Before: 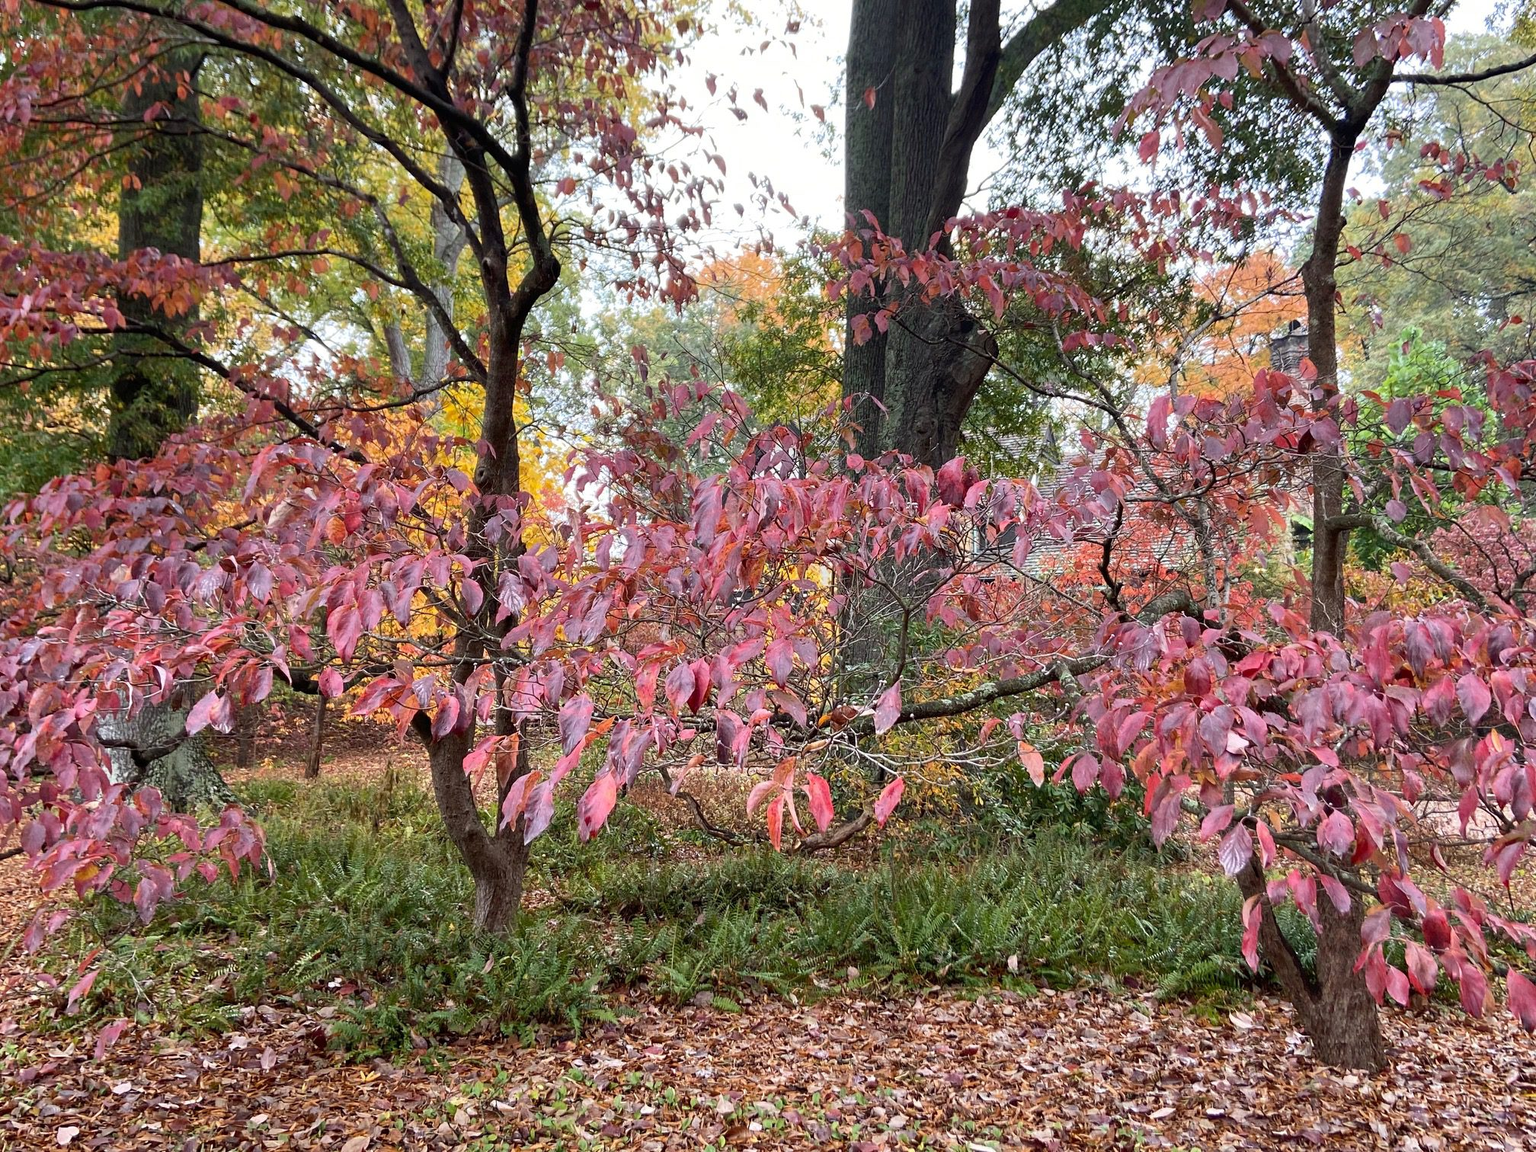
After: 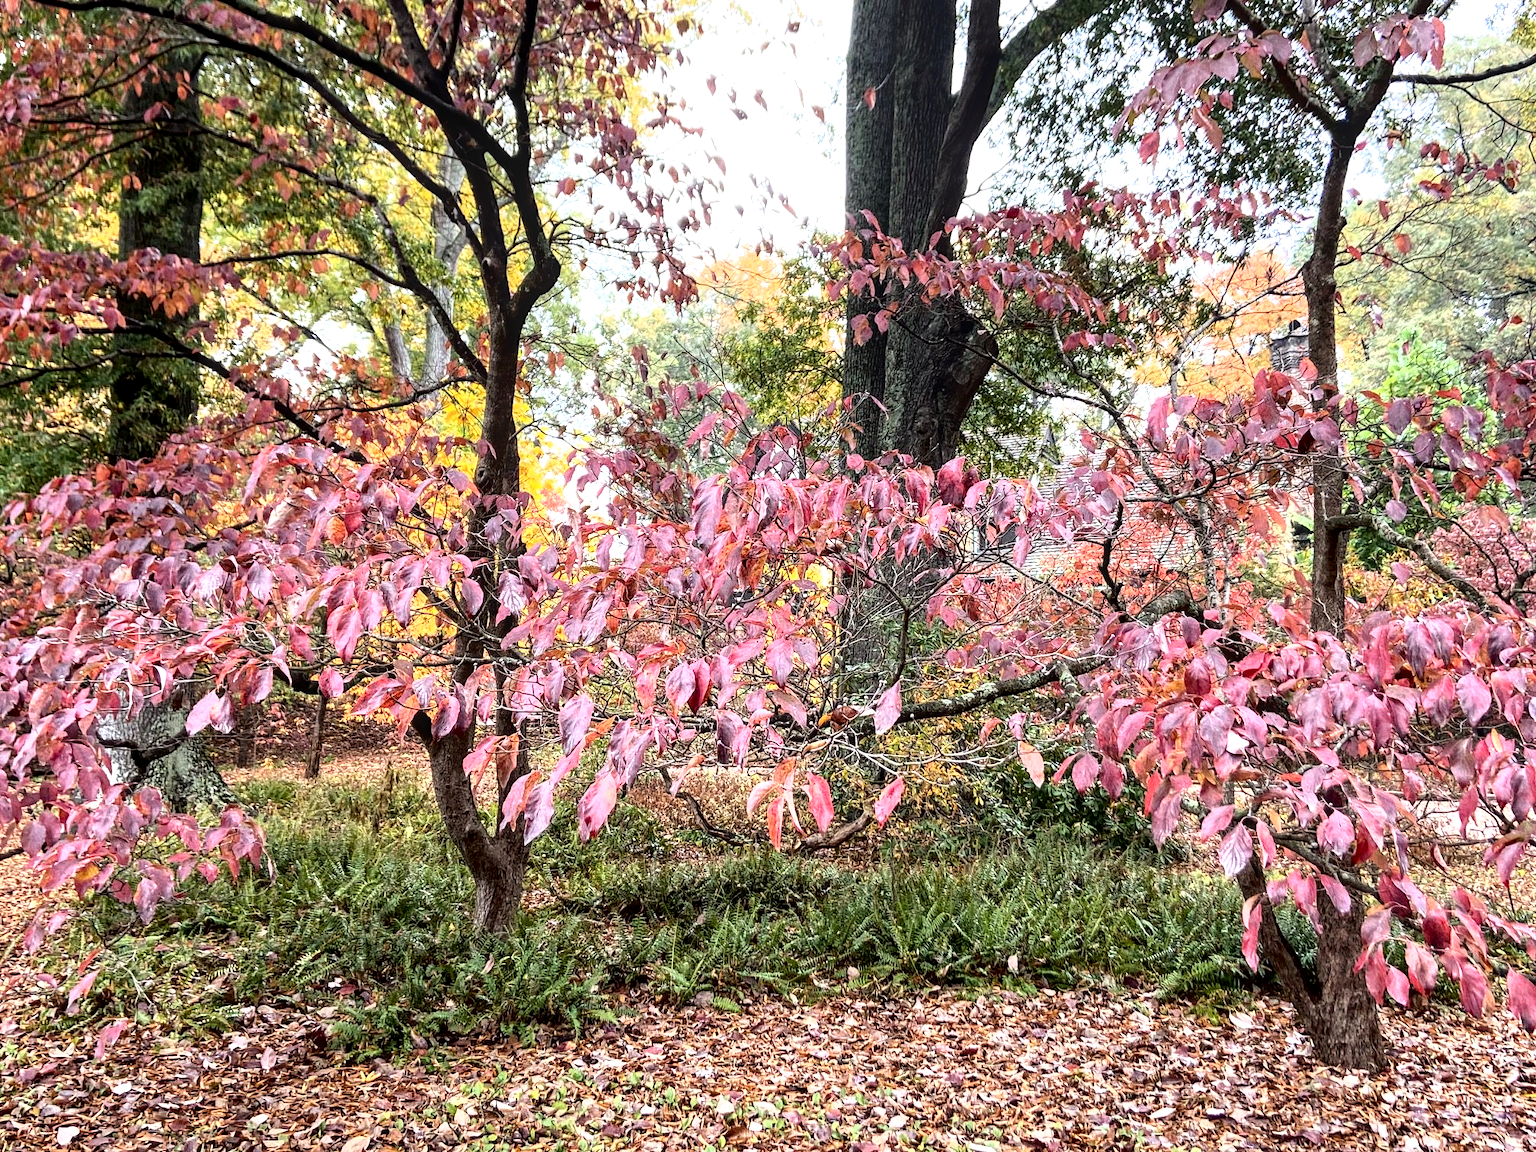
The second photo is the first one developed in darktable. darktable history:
tone equalizer: -8 EV -0.77 EV, -7 EV -0.692 EV, -6 EV -0.608 EV, -5 EV -0.397 EV, -3 EV 0.38 EV, -2 EV 0.6 EV, -1 EV 0.697 EV, +0 EV 0.748 EV, mask exposure compensation -0.515 EV
local contrast: on, module defaults
tone curve: curves: ch0 [(0, 0) (0.003, 0.001) (0.011, 0.005) (0.025, 0.011) (0.044, 0.02) (0.069, 0.031) (0.1, 0.045) (0.136, 0.077) (0.177, 0.124) (0.224, 0.181) (0.277, 0.245) (0.335, 0.316) (0.399, 0.393) (0.468, 0.477) (0.543, 0.568) (0.623, 0.666) (0.709, 0.771) (0.801, 0.871) (0.898, 0.965) (1, 1)], color space Lab, independent channels, preserve colors none
